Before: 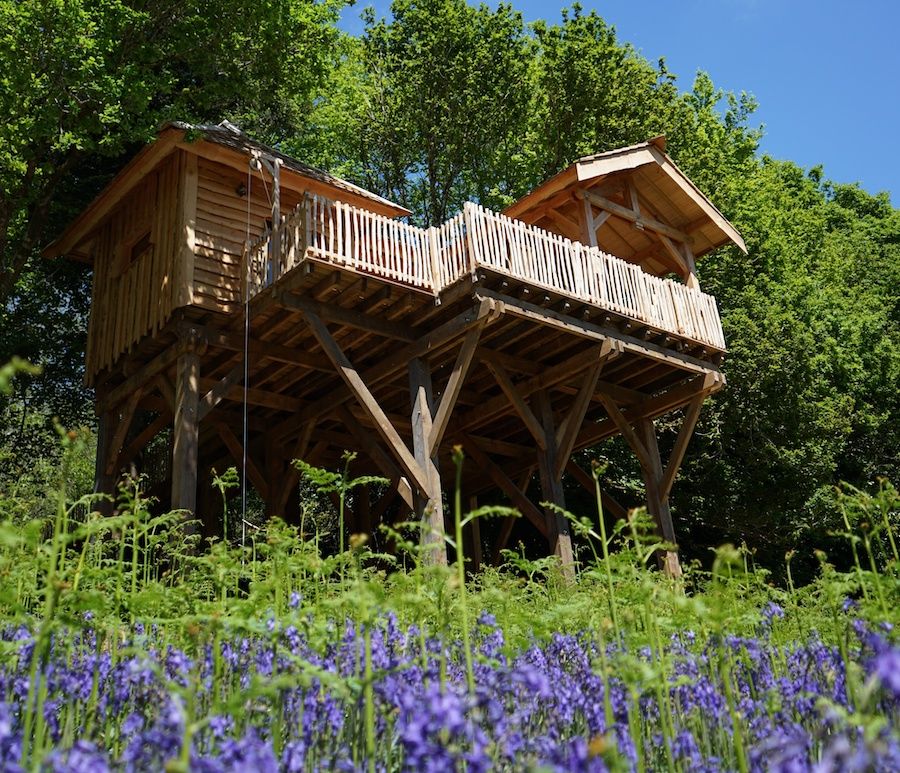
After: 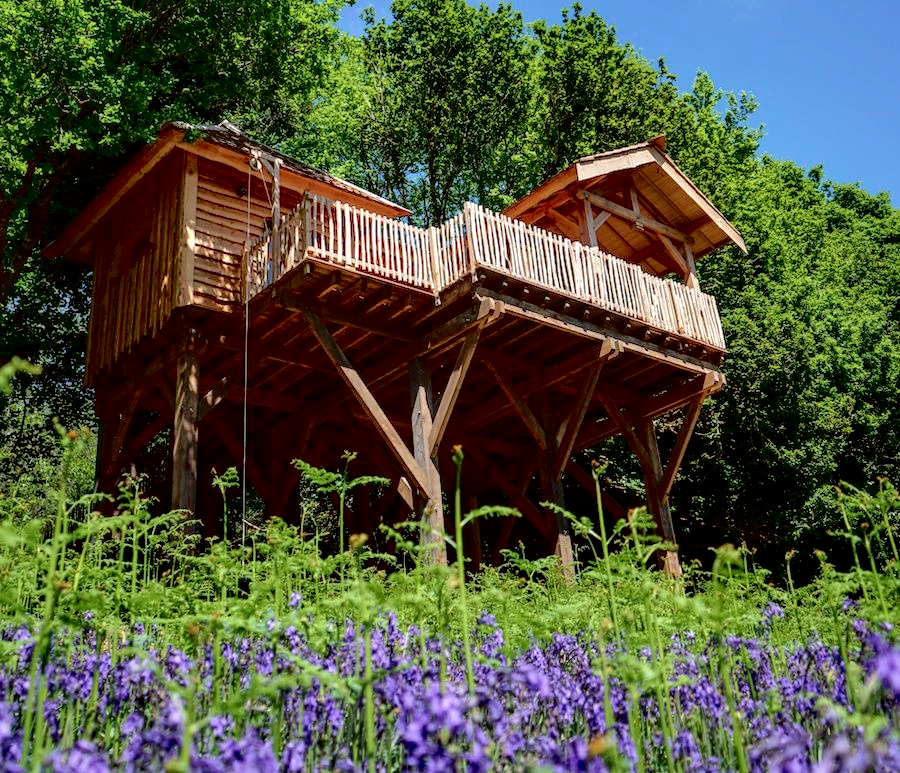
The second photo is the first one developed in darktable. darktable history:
local contrast: detail 150%
exposure: exposure 0.2 EV, compensate highlight preservation false
shadows and highlights: on, module defaults
tone curve: curves: ch0 [(0, 0.013) (0.181, 0.074) (0.337, 0.304) (0.498, 0.485) (0.78, 0.742) (0.993, 0.954)]; ch1 [(0, 0) (0.294, 0.184) (0.359, 0.34) (0.362, 0.35) (0.43, 0.41) (0.469, 0.463) (0.495, 0.502) (0.54, 0.563) (0.612, 0.641) (1, 1)]; ch2 [(0, 0) (0.44, 0.437) (0.495, 0.502) (0.524, 0.534) (0.557, 0.56) (0.634, 0.654) (0.728, 0.722) (1, 1)], color space Lab, independent channels, preserve colors none
